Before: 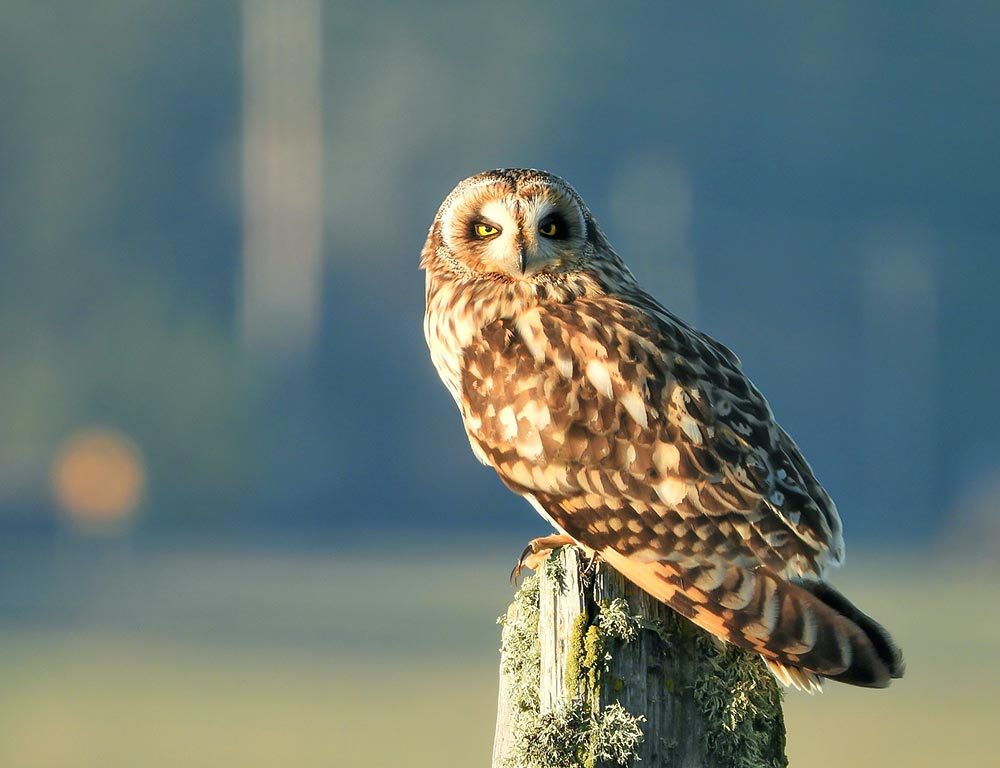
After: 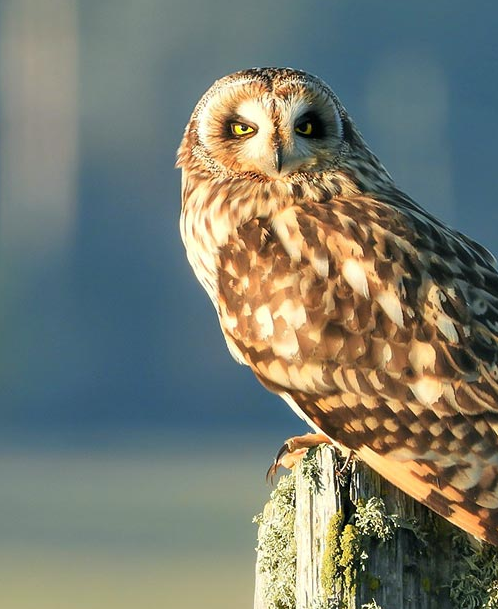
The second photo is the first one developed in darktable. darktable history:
crop and rotate: angle 0.012°, left 24.444%, top 13.191%, right 25.644%, bottom 7.482%
base curve: preserve colors none
